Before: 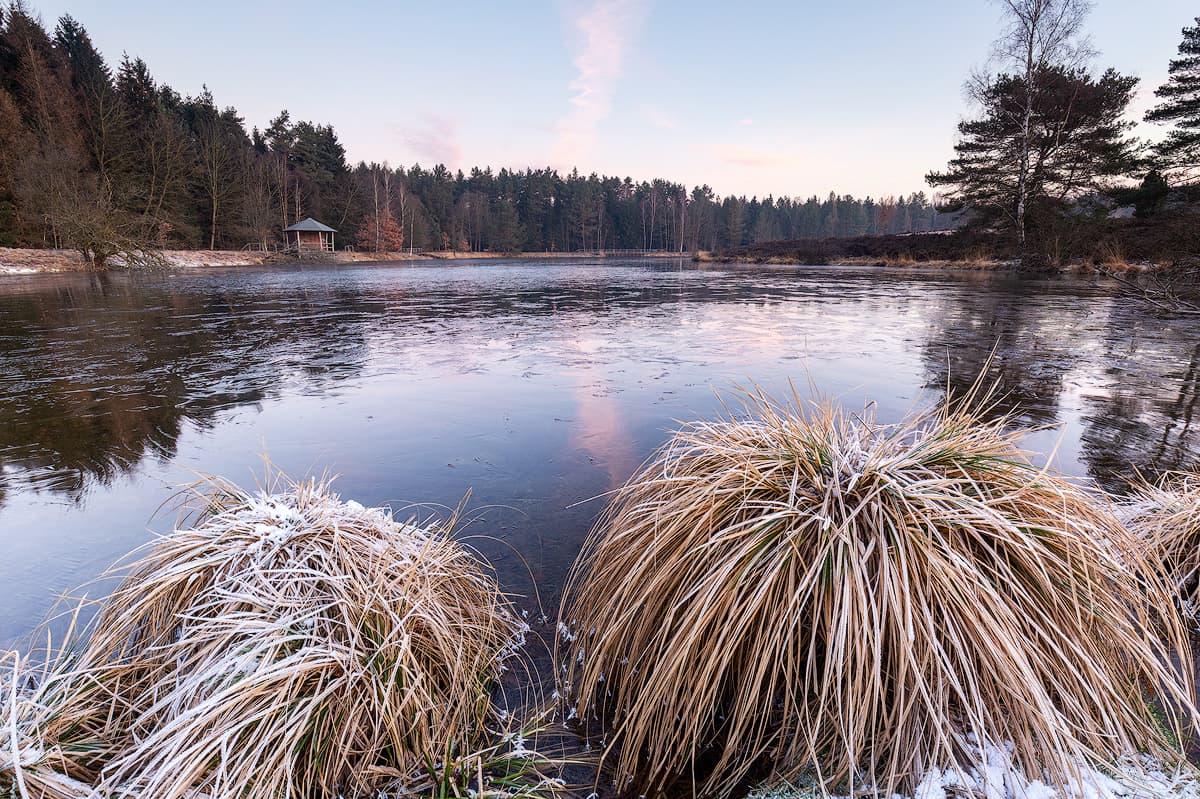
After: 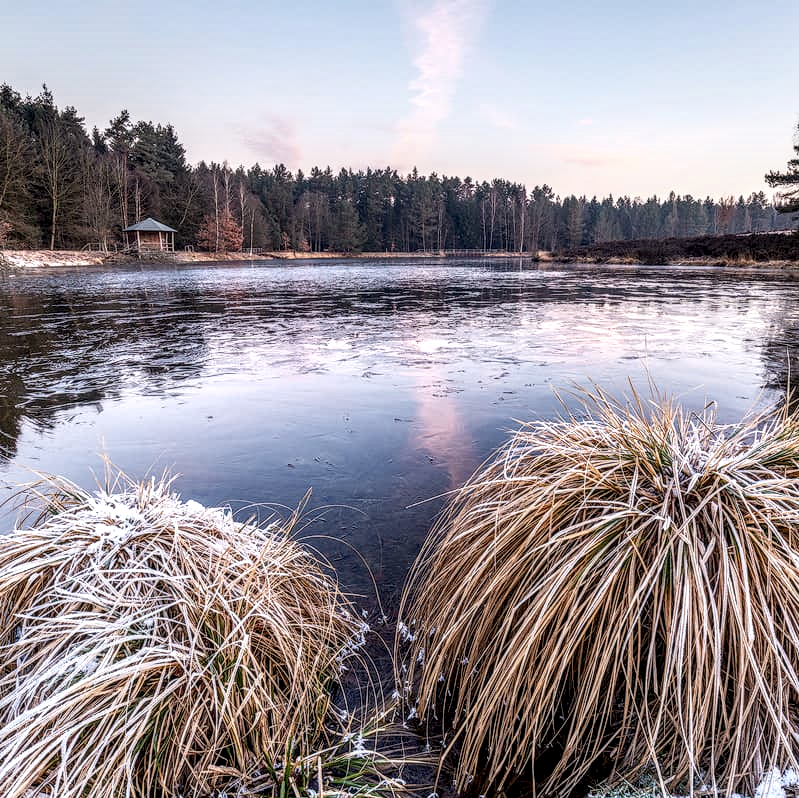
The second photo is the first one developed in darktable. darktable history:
local contrast: highlights 0%, shadows 0%, detail 182%
shadows and highlights: shadows 0, highlights 40
crop and rotate: left 13.409%, right 19.924%
